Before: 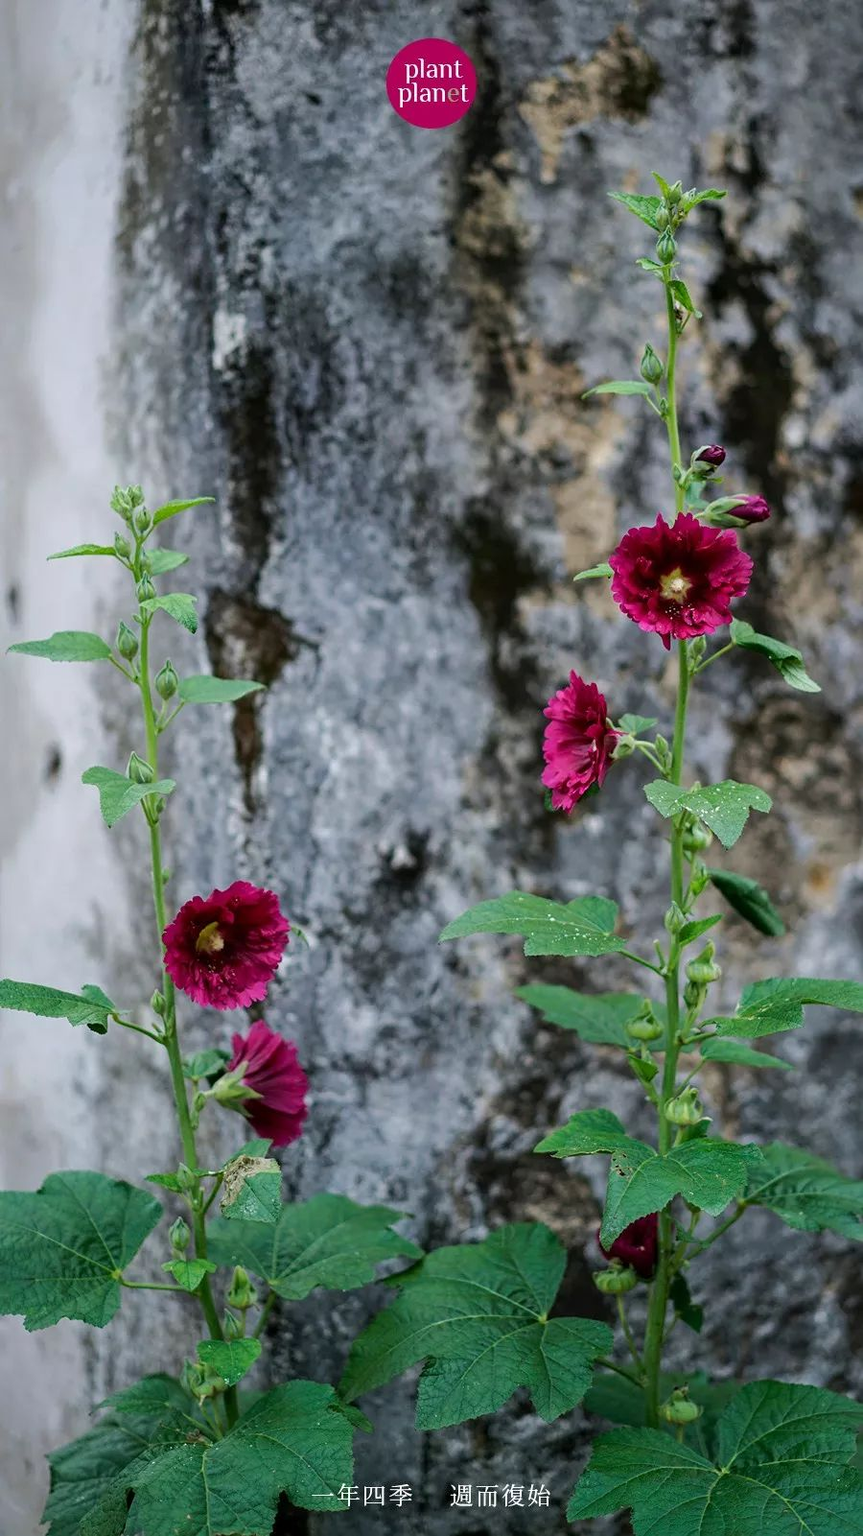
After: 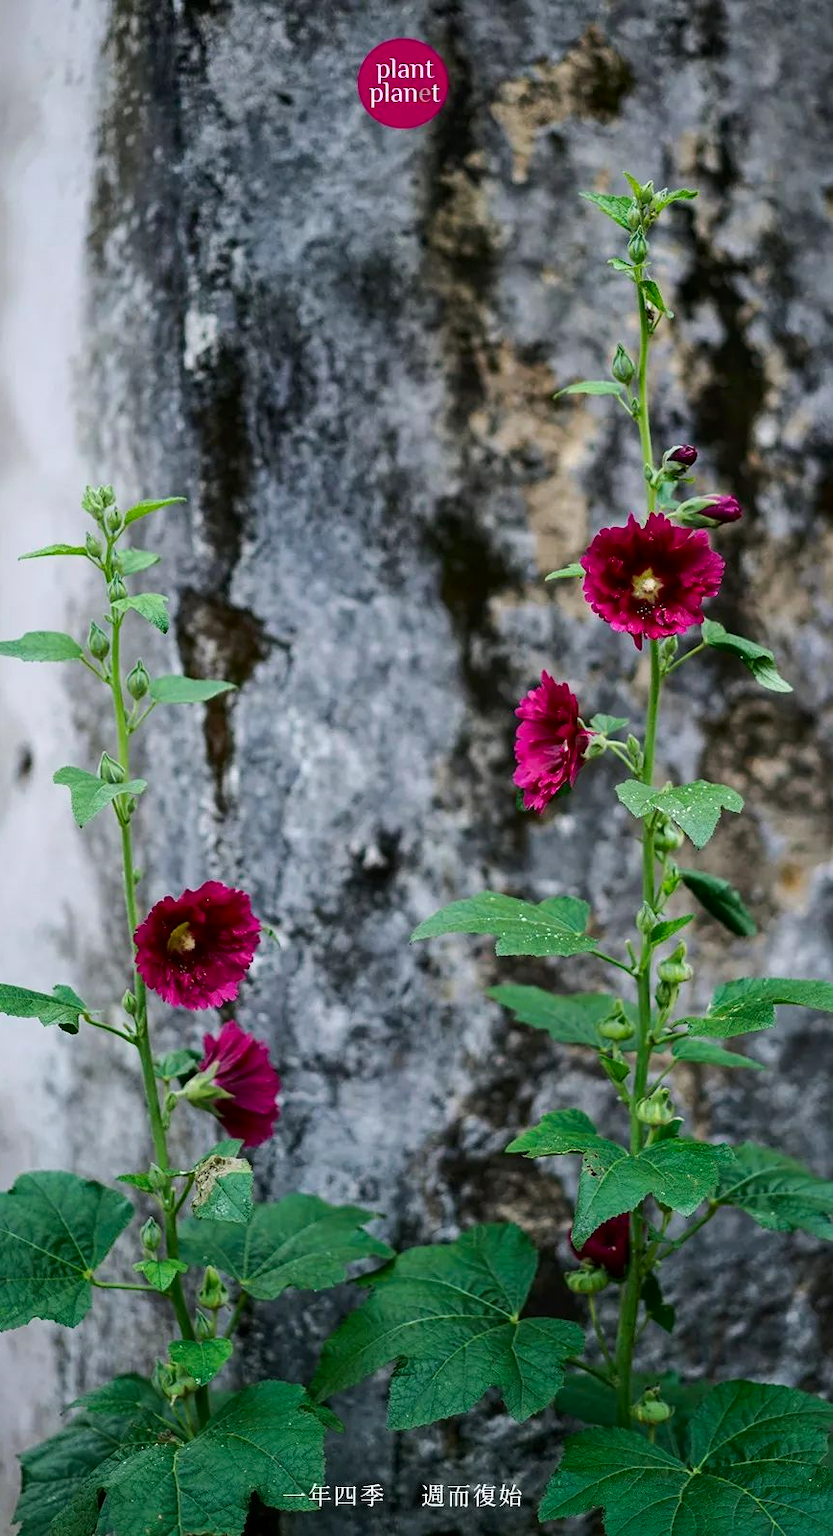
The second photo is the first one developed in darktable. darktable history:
contrast brightness saturation: contrast 0.153, brightness -0.007, saturation 0.104
crop and rotate: left 3.364%
